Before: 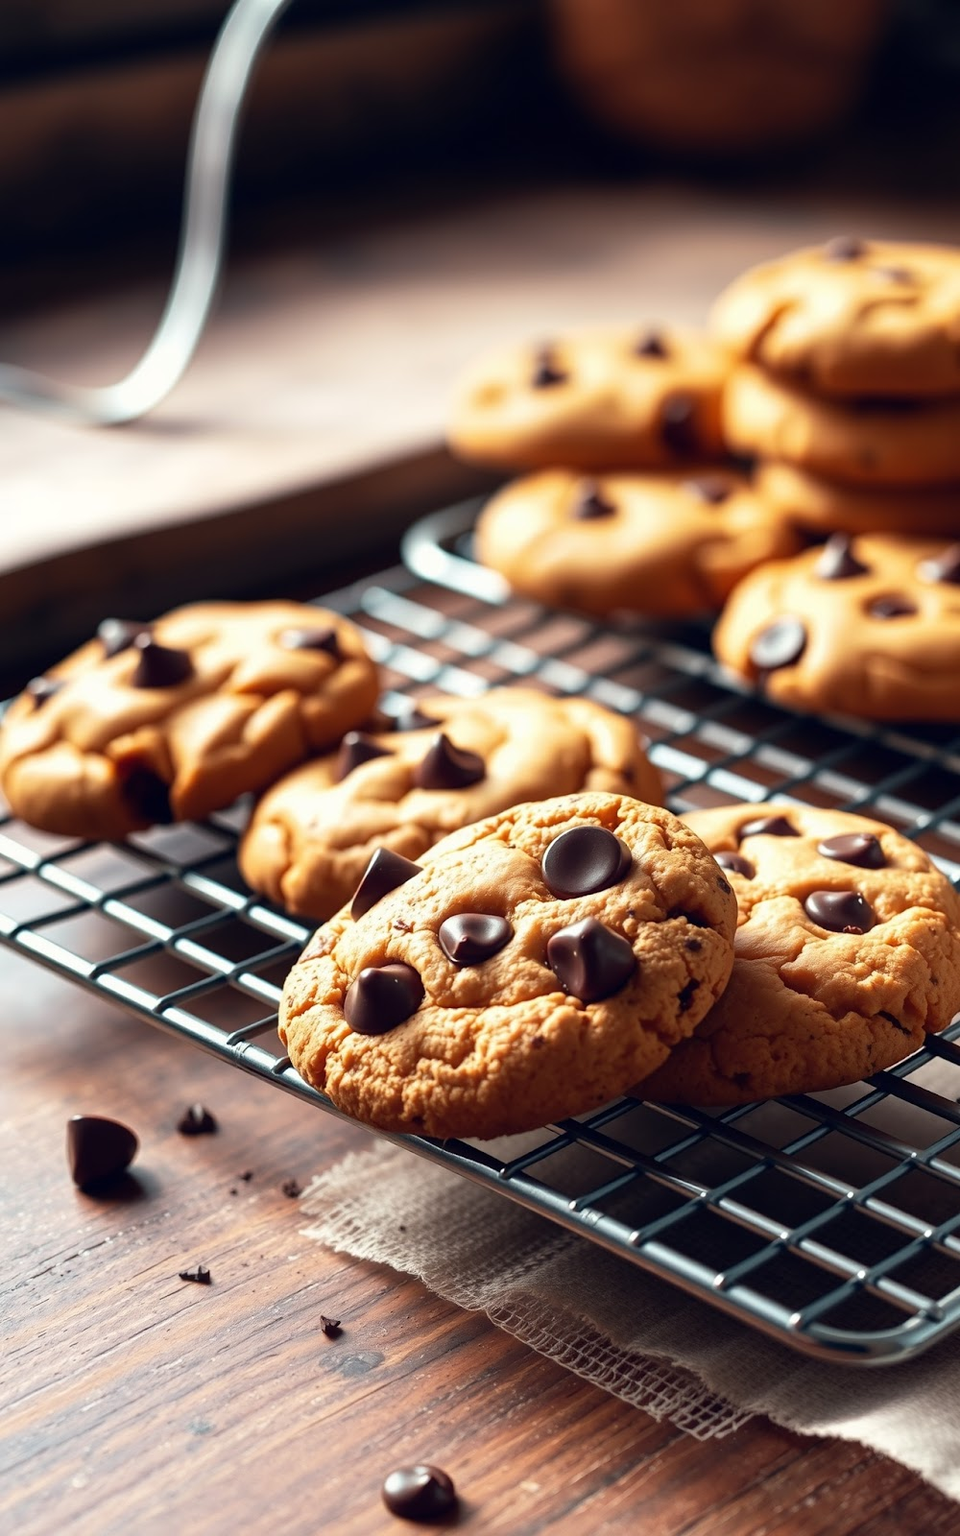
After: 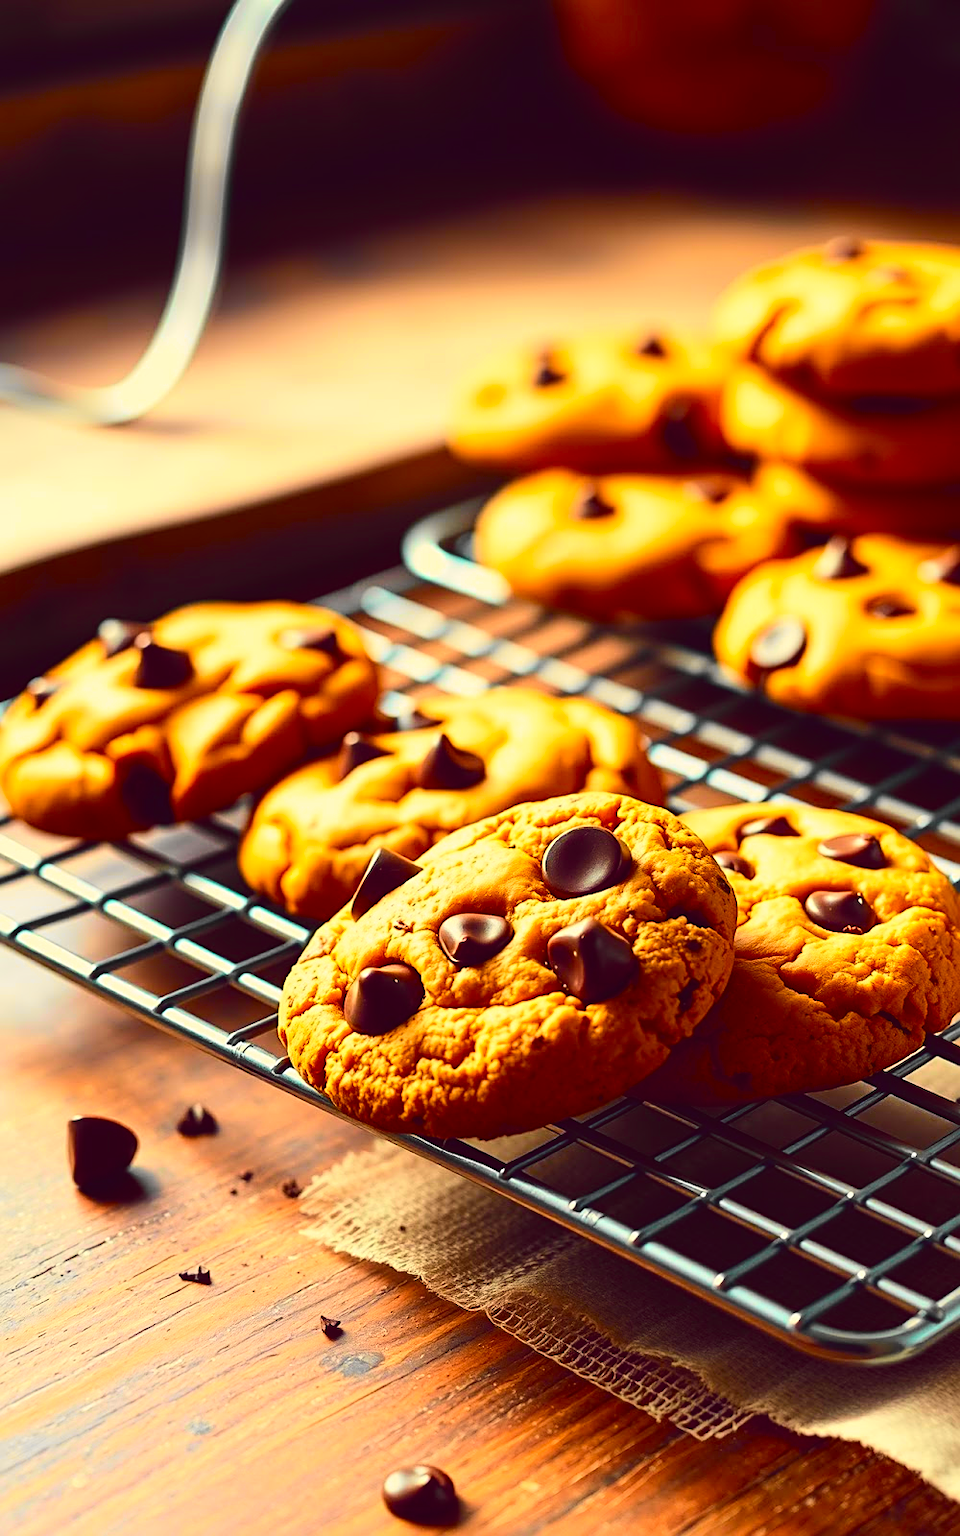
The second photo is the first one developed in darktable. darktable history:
tone curve: curves: ch0 [(0, 0.023) (0.103, 0.087) (0.295, 0.297) (0.445, 0.531) (0.553, 0.665) (0.735, 0.843) (0.994, 1)]; ch1 [(0, 0) (0.427, 0.346) (0.456, 0.426) (0.484, 0.494) (0.509, 0.505) (0.535, 0.56) (0.581, 0.632) (0.646, 0.715) (1, 1)]; ch2 [(0, 0) (0.369, 0.388) (0.449, 0.431) (0.501, 0.495) (0.533, 0.518) (0.572, 0.612) (0.677, 0.752) (1, 1)], color space Lab, independent channels, preserve colors none
sharpen: on, module defaults
color balance: lift [1.005, 1.002, 0.998, 0.998], gamma [1, 1.021, 1.02, 0.979], gain [0.923, 1.066, 1.056, 0.934]
color balance rgb: linear chroma grading › global chroma 13.3%, global vibrance 41.49%
